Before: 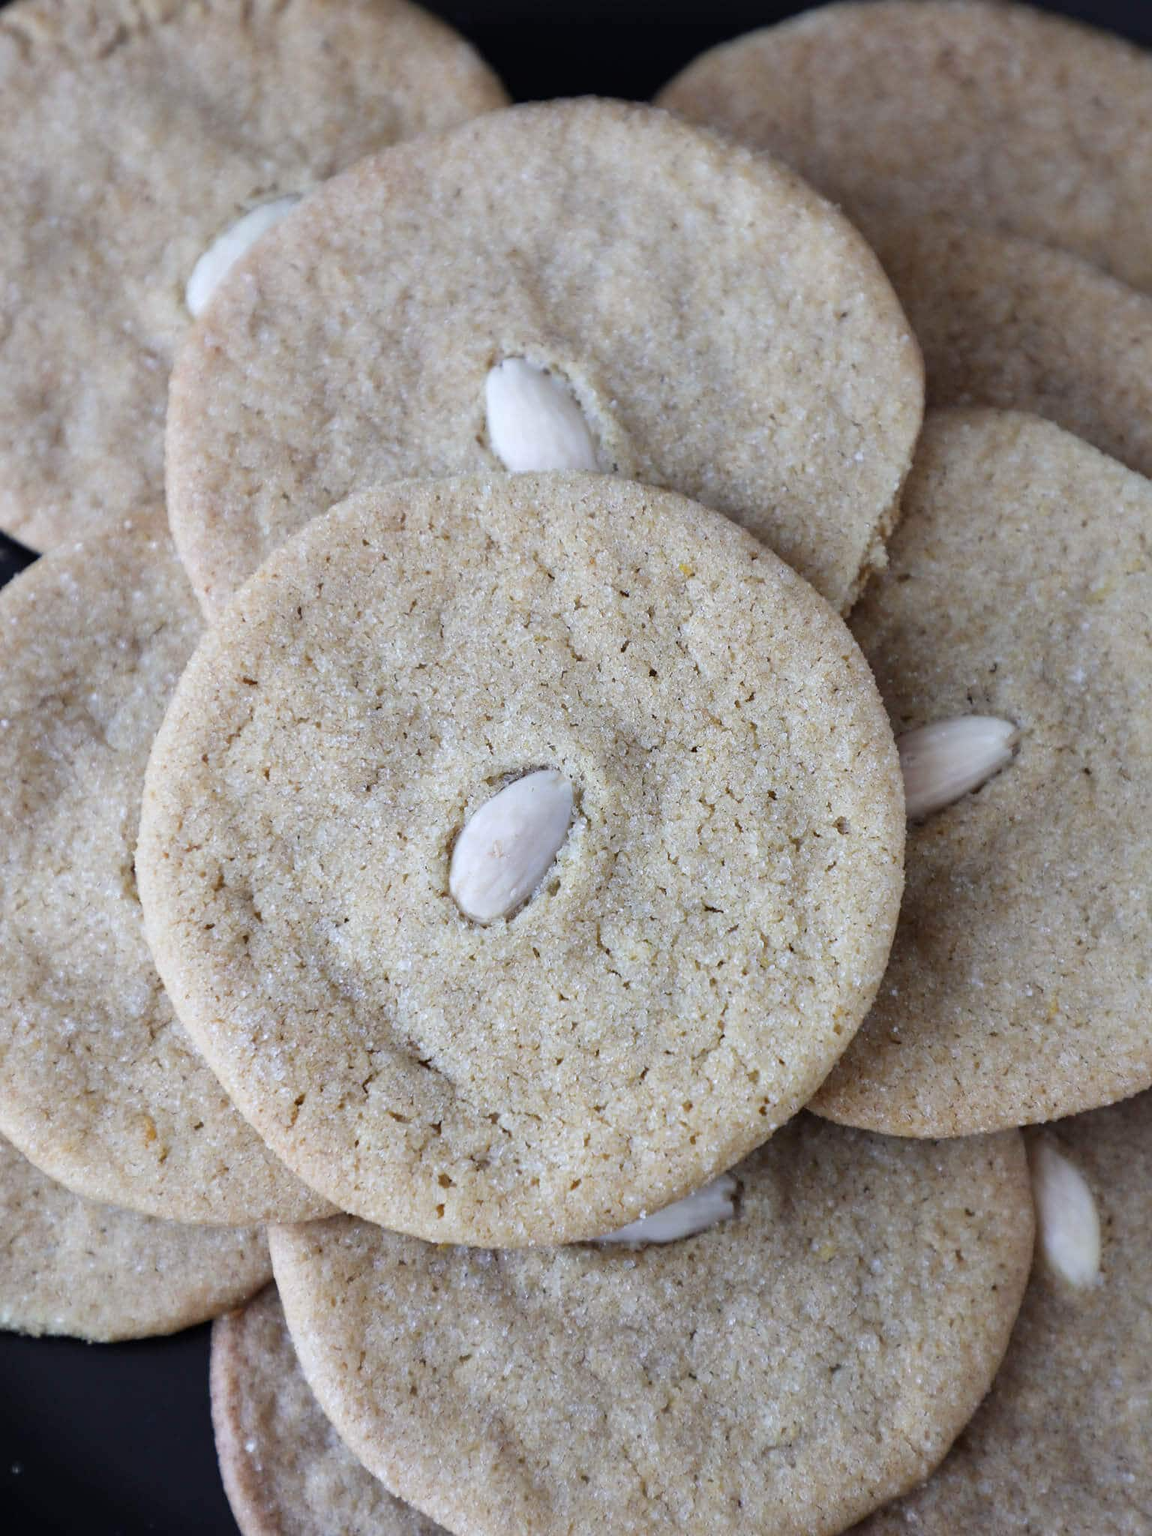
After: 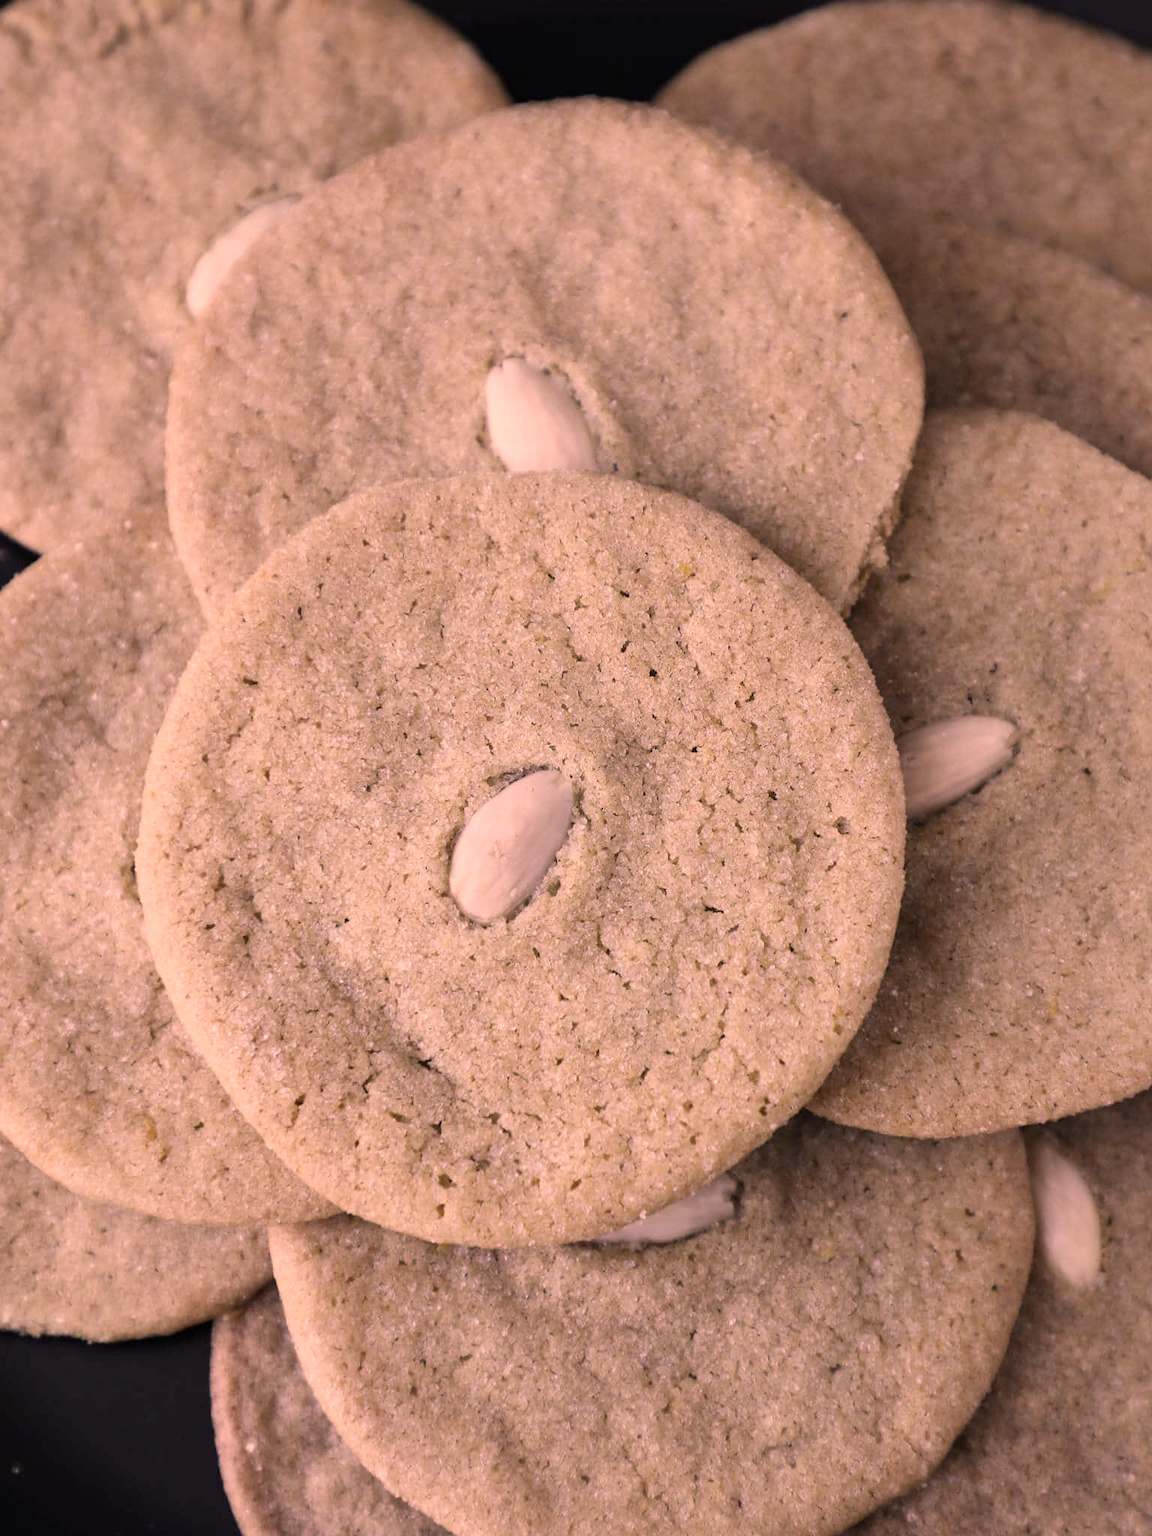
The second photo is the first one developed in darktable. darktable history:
color correction: highlights a* 39.76, highlights b* 39.74, saturation 0.686
